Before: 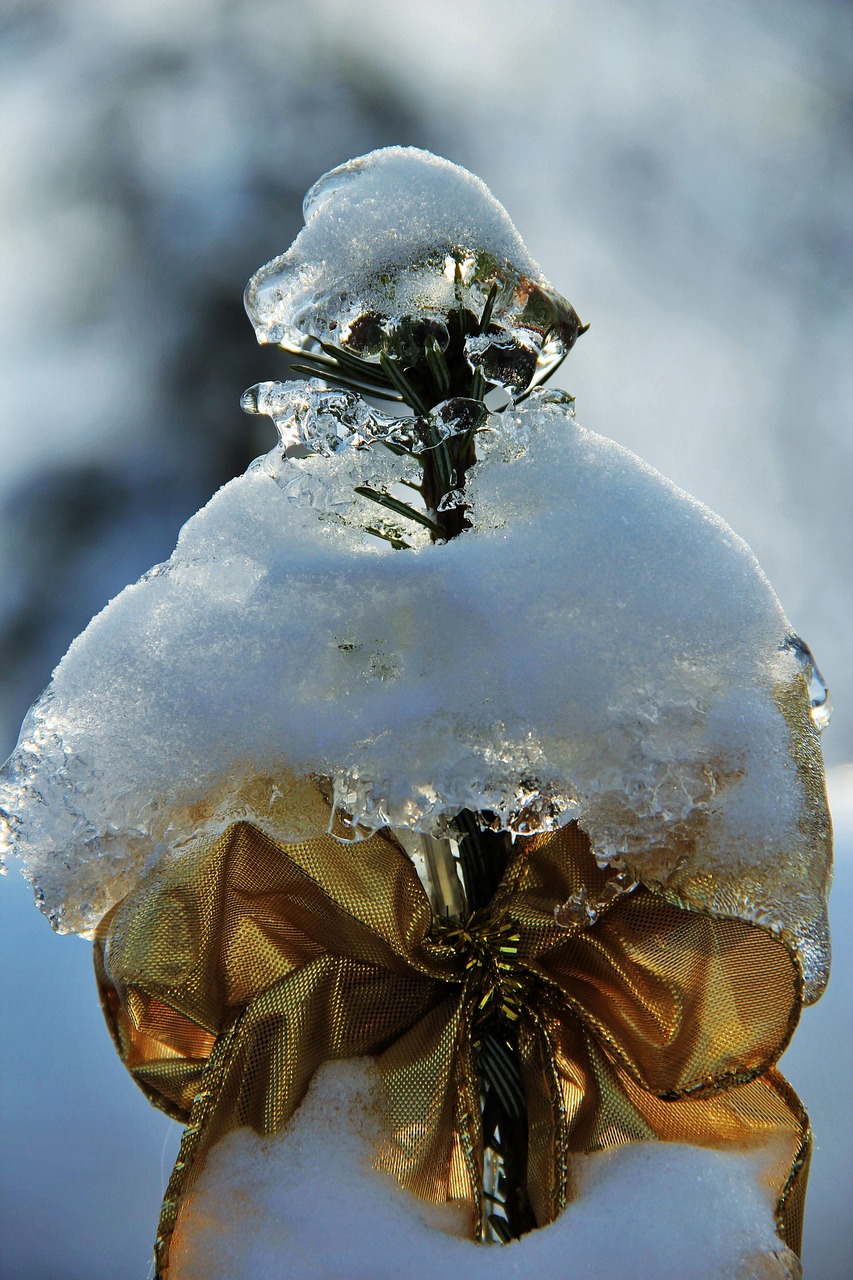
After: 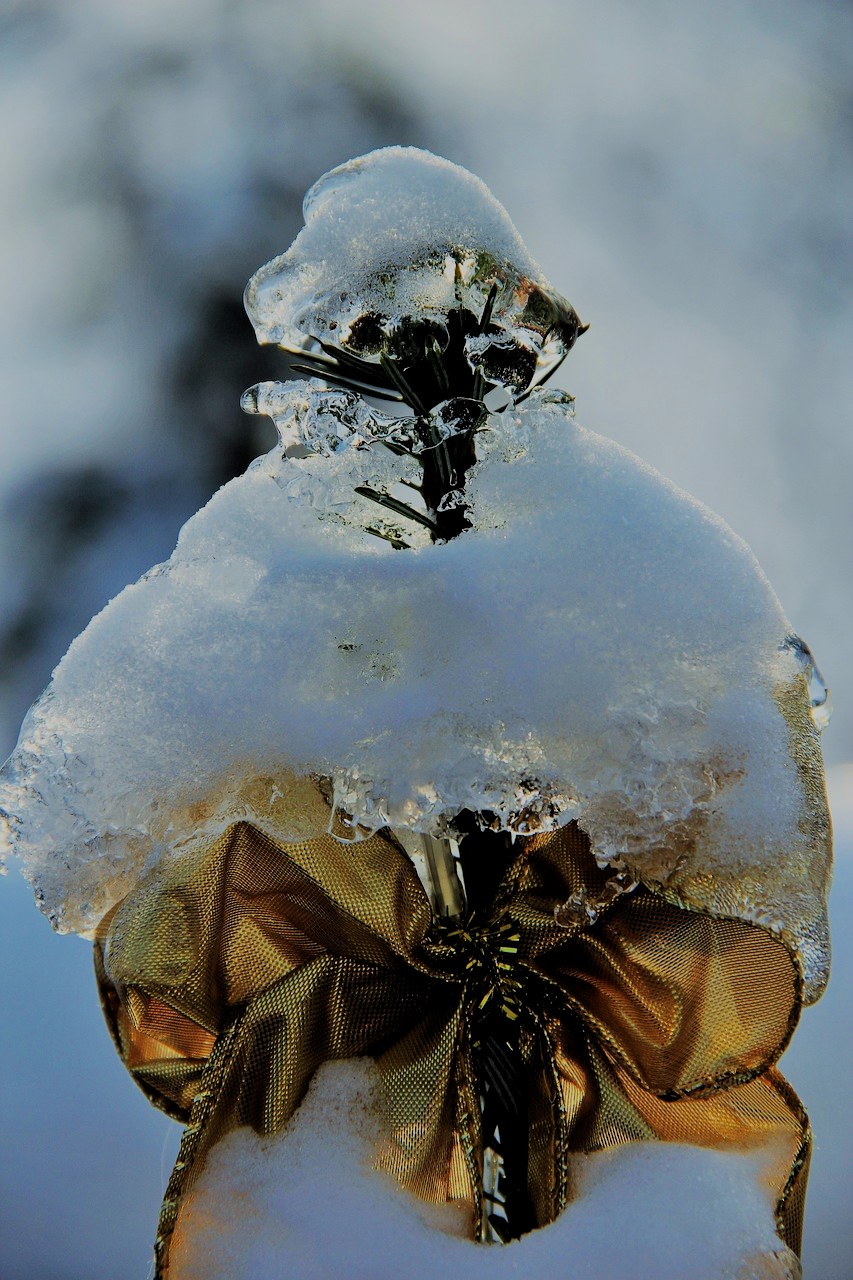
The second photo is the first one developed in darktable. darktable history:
filmic rgb: middle gray luminance 17.8%, black relative exposure -7.54 EV, white relative exposure 8.44 EV, target black luminance 0%, hardness 2.23, latitude 19.3%, contrast 0.884, highlights saturation mix 6.37%, shadows ↔ highlights balance 10.78%, color science v6 (2022), enable highlight reconstruction true
